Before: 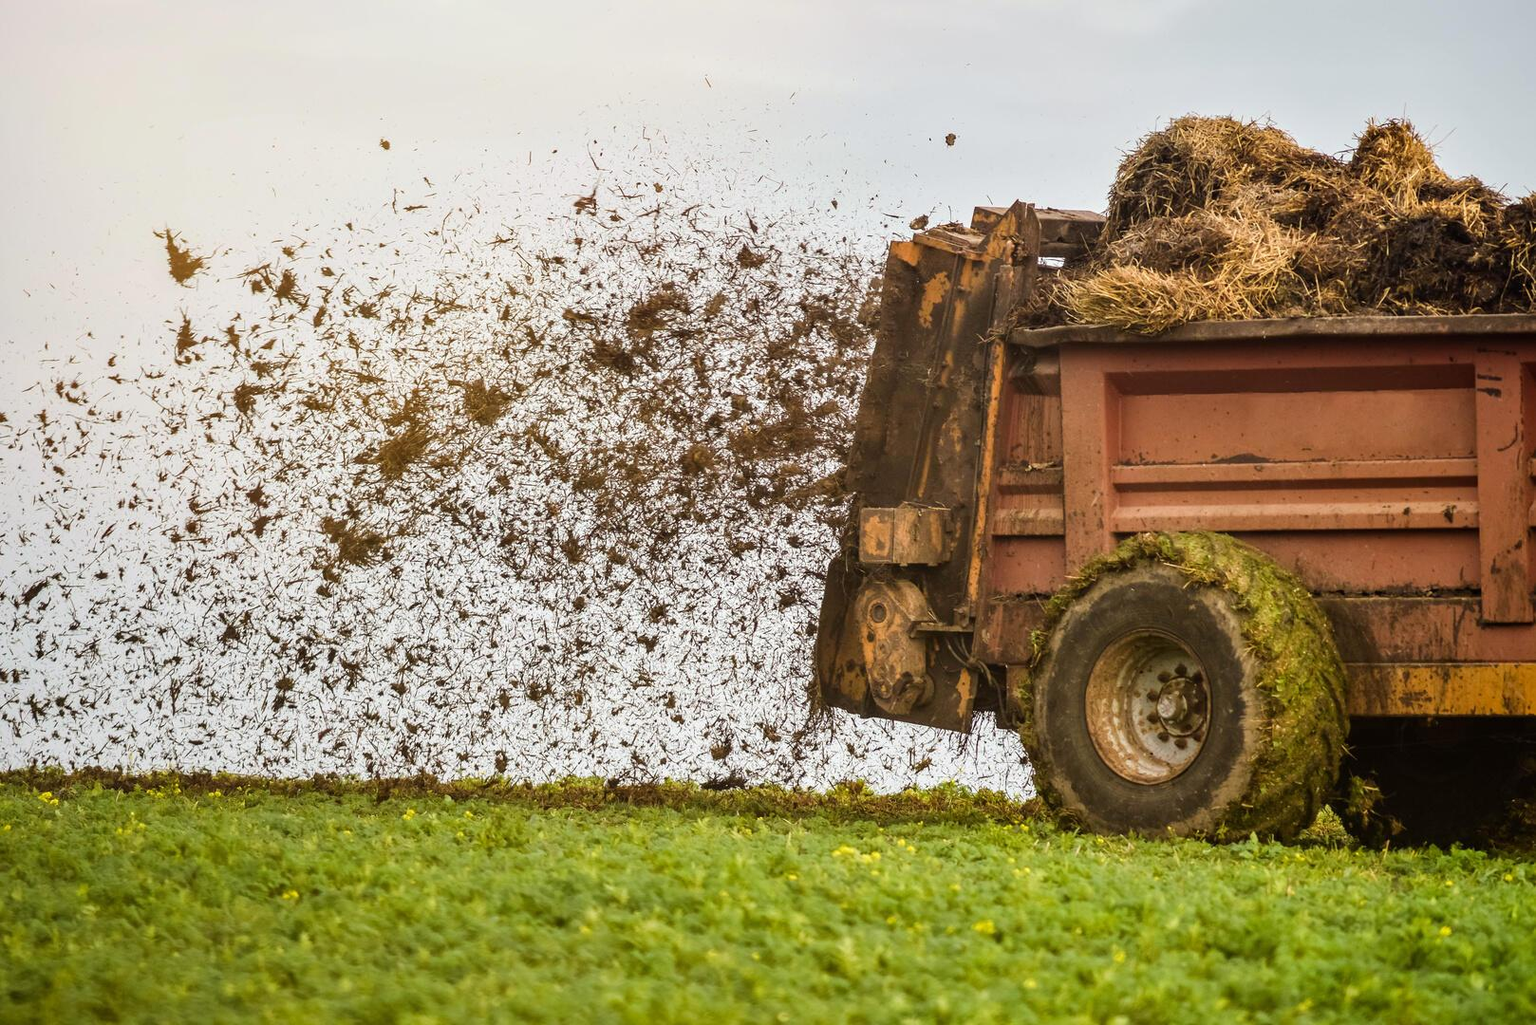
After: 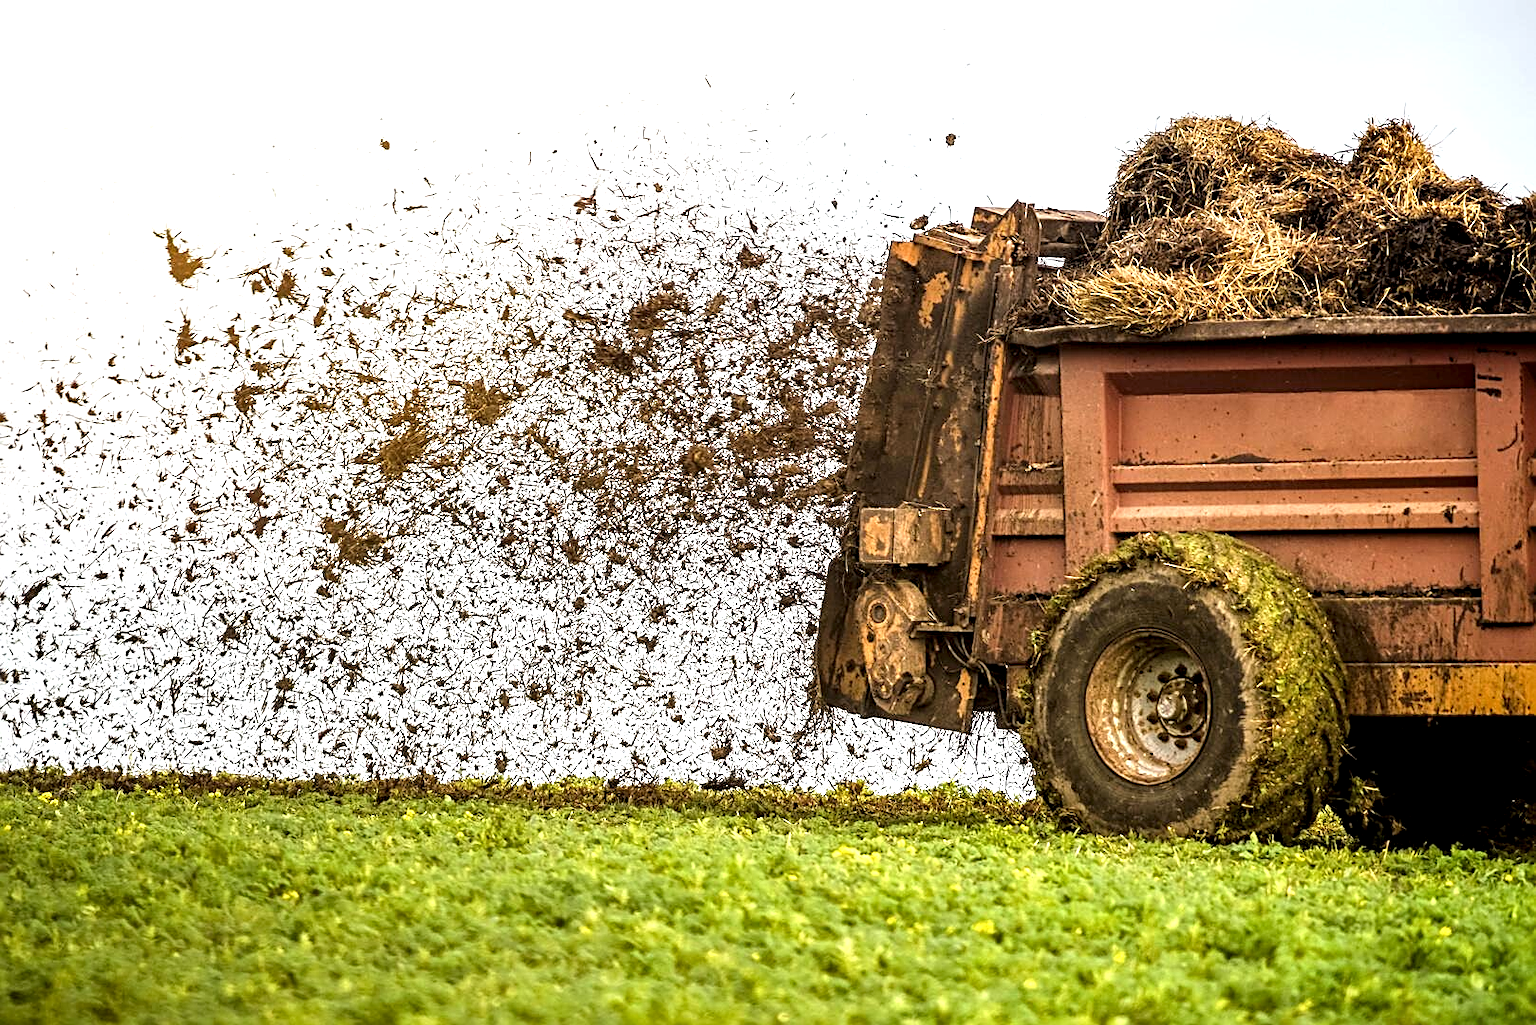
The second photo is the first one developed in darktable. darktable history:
sharpen: radius 2.552, amount 0.636
local contrast: highlights 27%, shadows 77%, midtone range 0.743
tone equalizer: -8 EV -0.718 EV, -7 EV -0.731 EV, -6 EV -0.58 EV, -5 EV -0.42 EV, -3 EV 0.386 EV, -2 EV 0.6 EV, -1 EV 0.691 EV, +0 EV 0.754 EV
